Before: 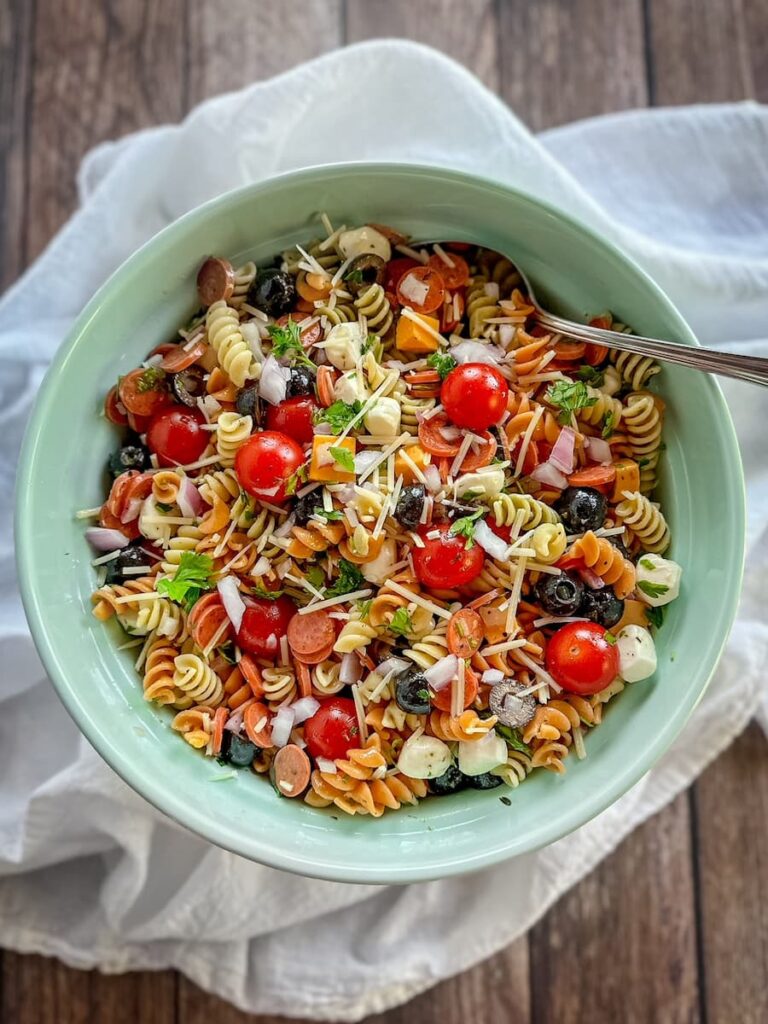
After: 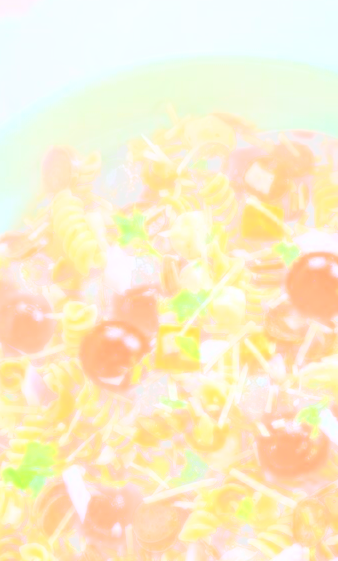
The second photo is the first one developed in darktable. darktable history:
exposure: compensate highlight preservation false
crop: left 20.248%, top 10.86%, right 35.675%, bottom 34.321%
white balance: red 1.004, blue 1.096
bloom: size 85%, threshold 5%, strength 85%
